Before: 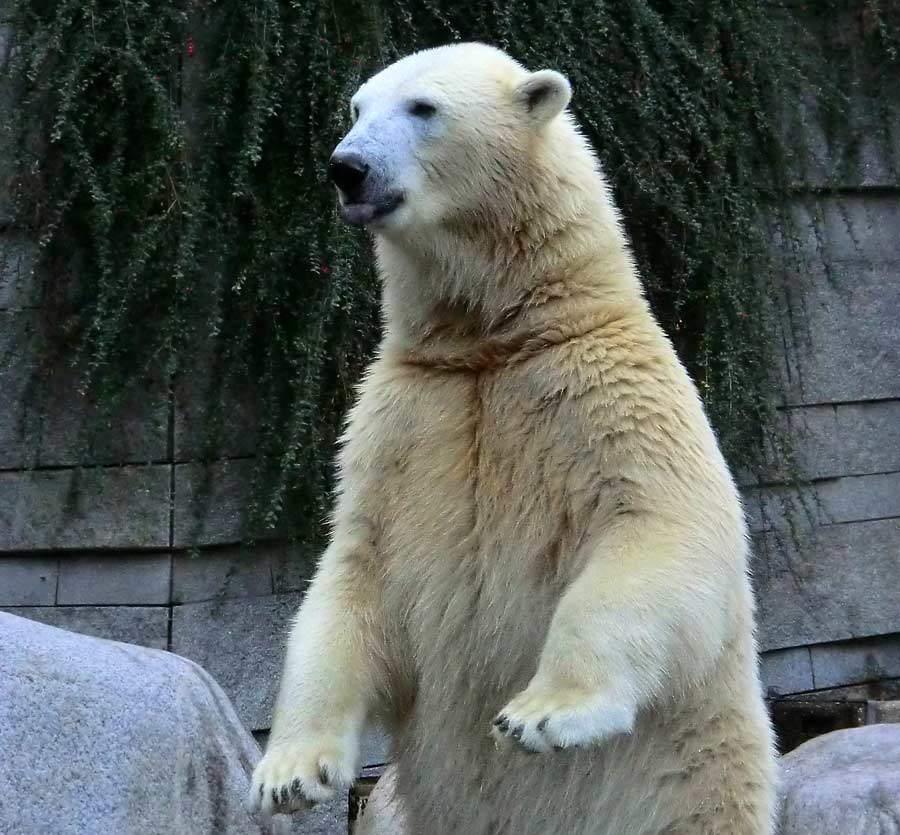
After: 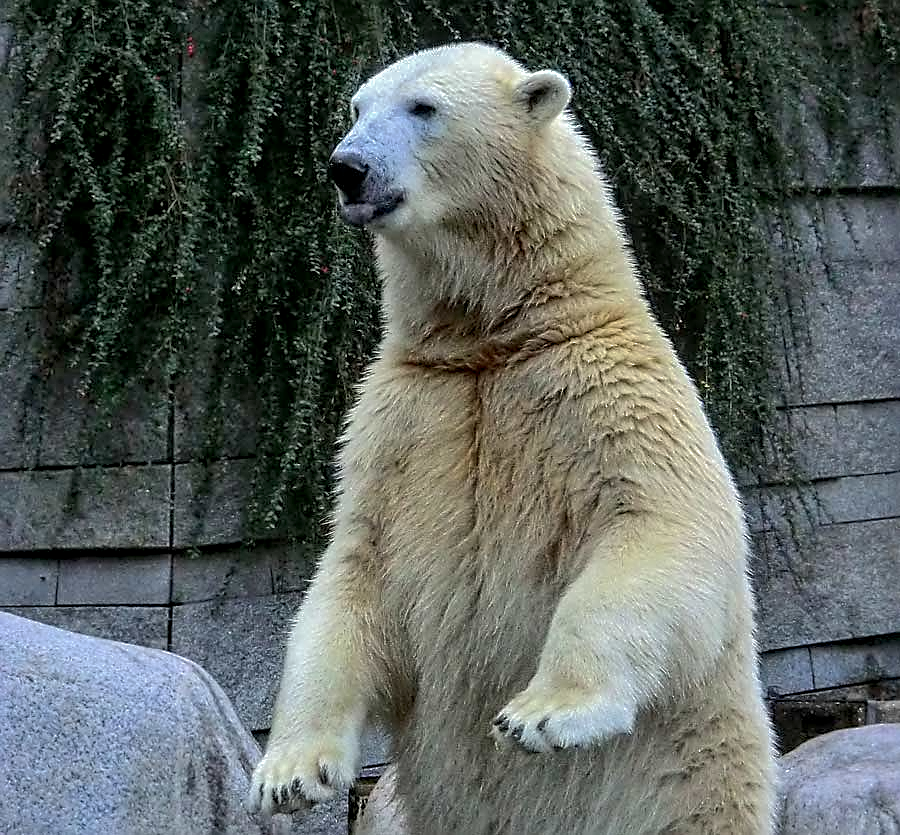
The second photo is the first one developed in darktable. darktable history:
shadows and highlights: shadows 39.97, highlights -60.09
local contrast: detail 130%
tone equalizer: on, module defaults
sharpen: radius 1.925
contrast equalizer: octaves 7, y [[0.502, 0.505, 0.512, 0.529, 0.564, 0.588], [0.5 ×6], [0.502, 0.505, 0.512, 0.529, 0.564, 0.588], [0, 0.001, 0.001, 0.004, 0.008, 0.011], [0, 0.001, 0.001, 0.004, 0.008, 0.011]]
